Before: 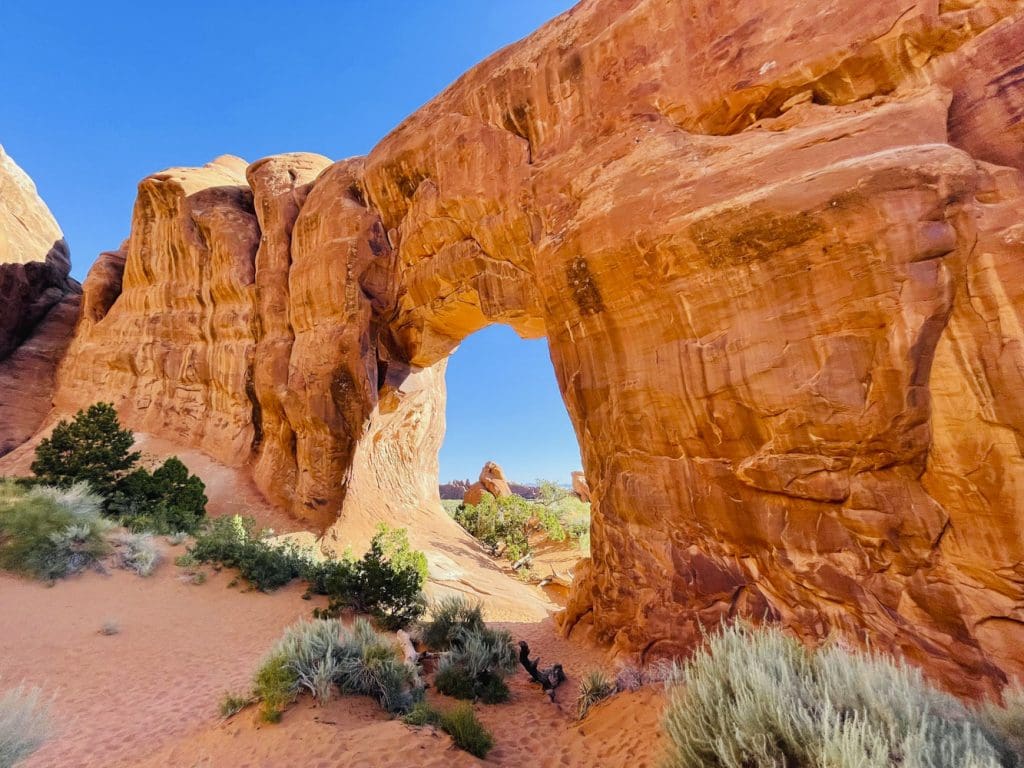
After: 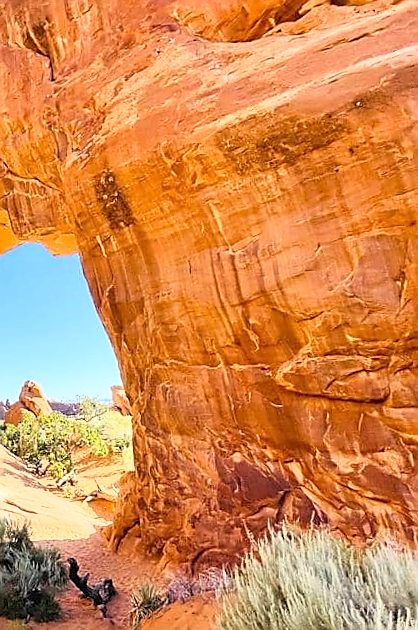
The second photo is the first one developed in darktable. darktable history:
crop: left 45.721%, top 13.393%, right 14.118%, bottom 10.01%
base curve: curves: ch0 [(0, 0) (0.557, 0.834) (1, 1)]
rotate and perspective: rotation -3.18°, automatic cropping off
sharpen: radius 1.4, amount 1.25, threshold 0.7
